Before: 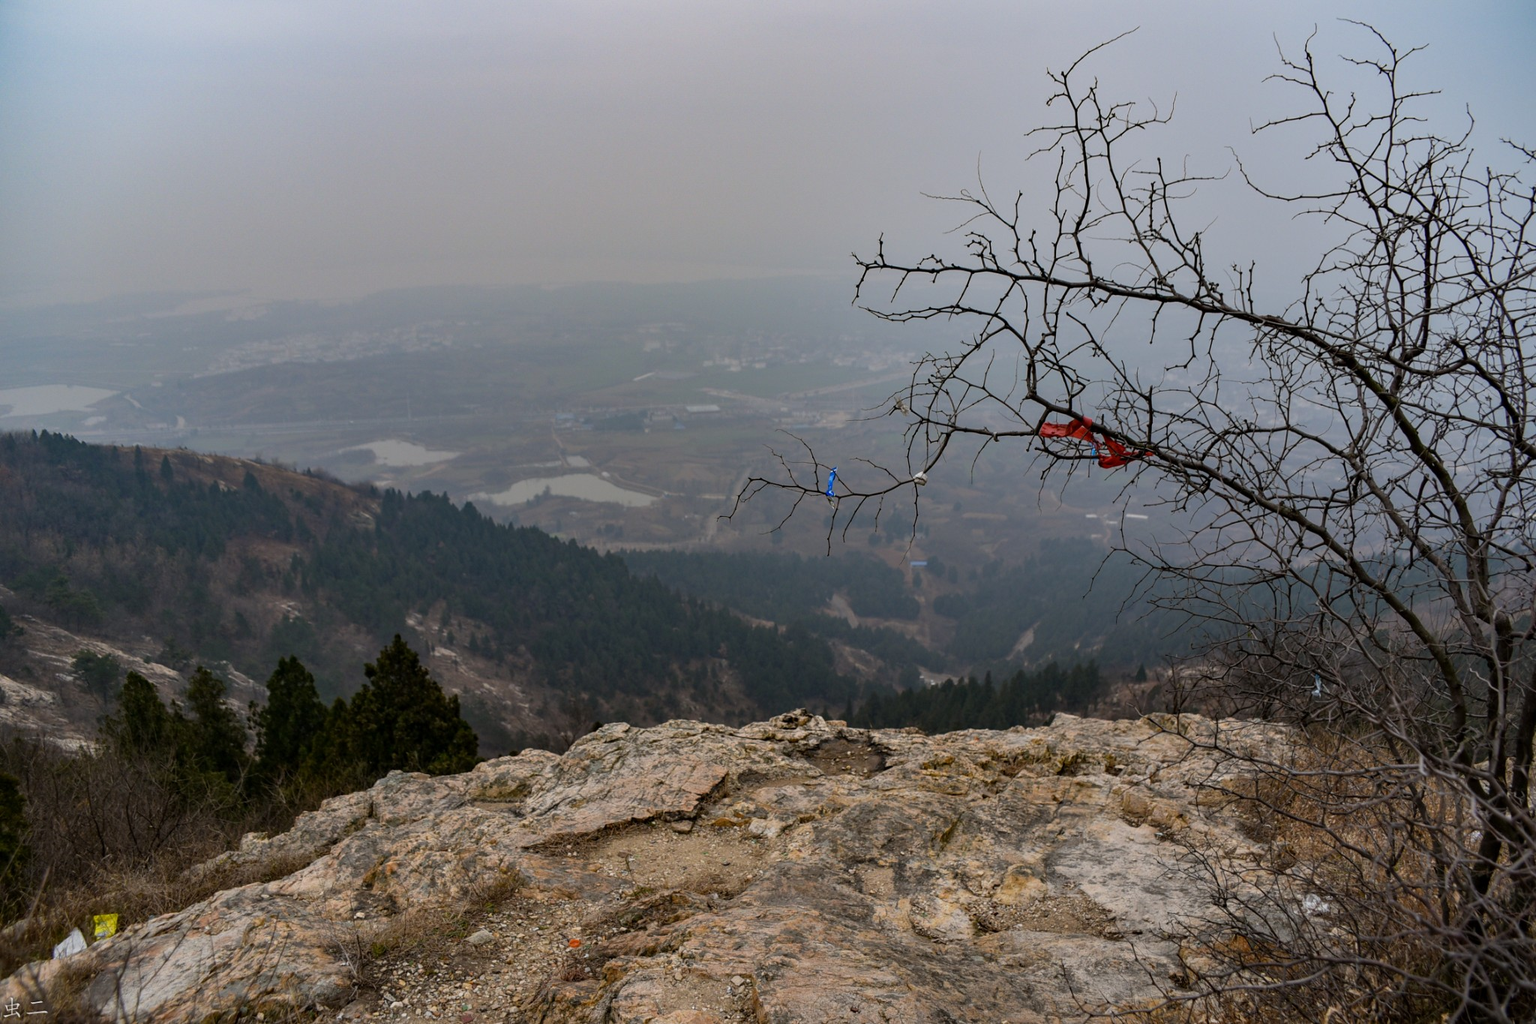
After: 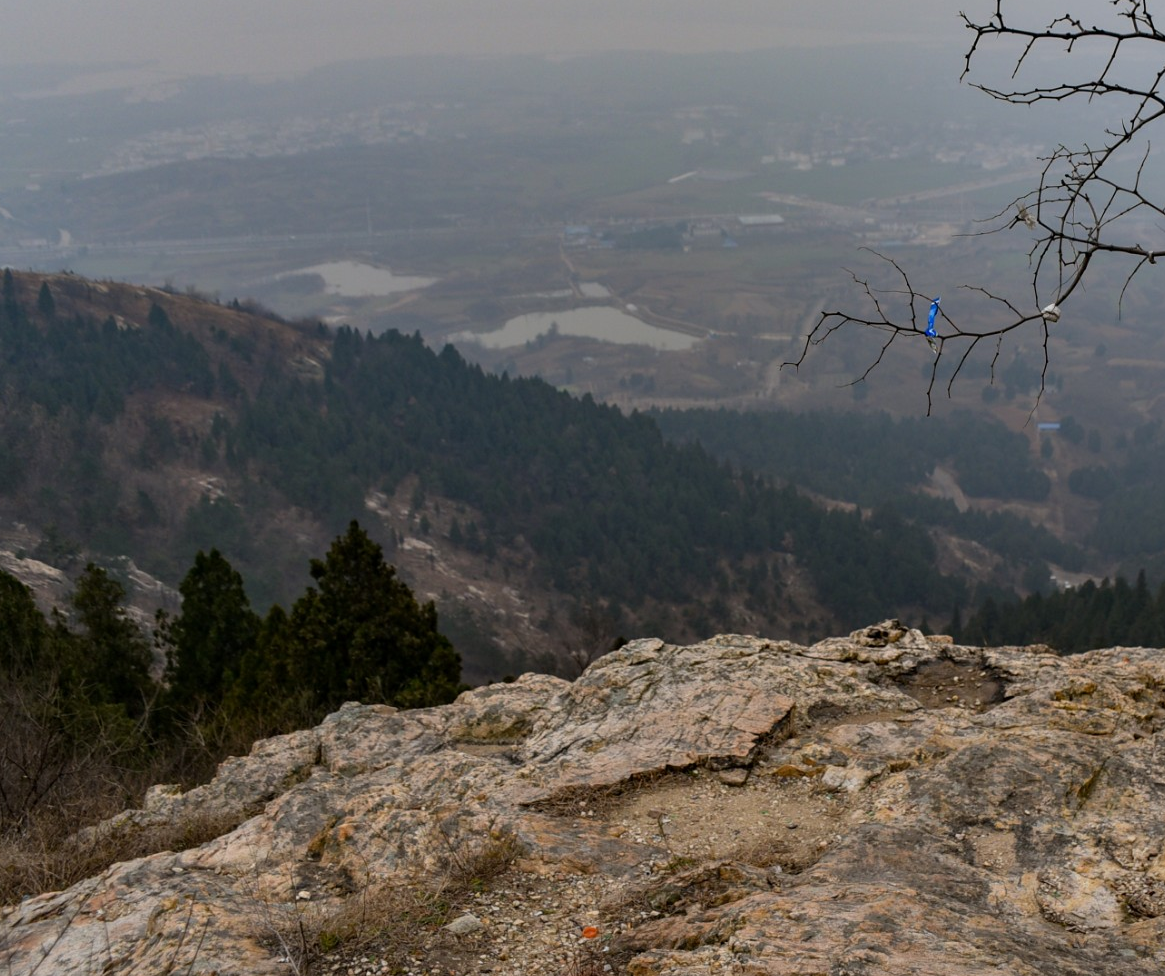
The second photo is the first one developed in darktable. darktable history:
crop: left 8.597%, top 23.85%, right 34.511%, bottom 4.58%
